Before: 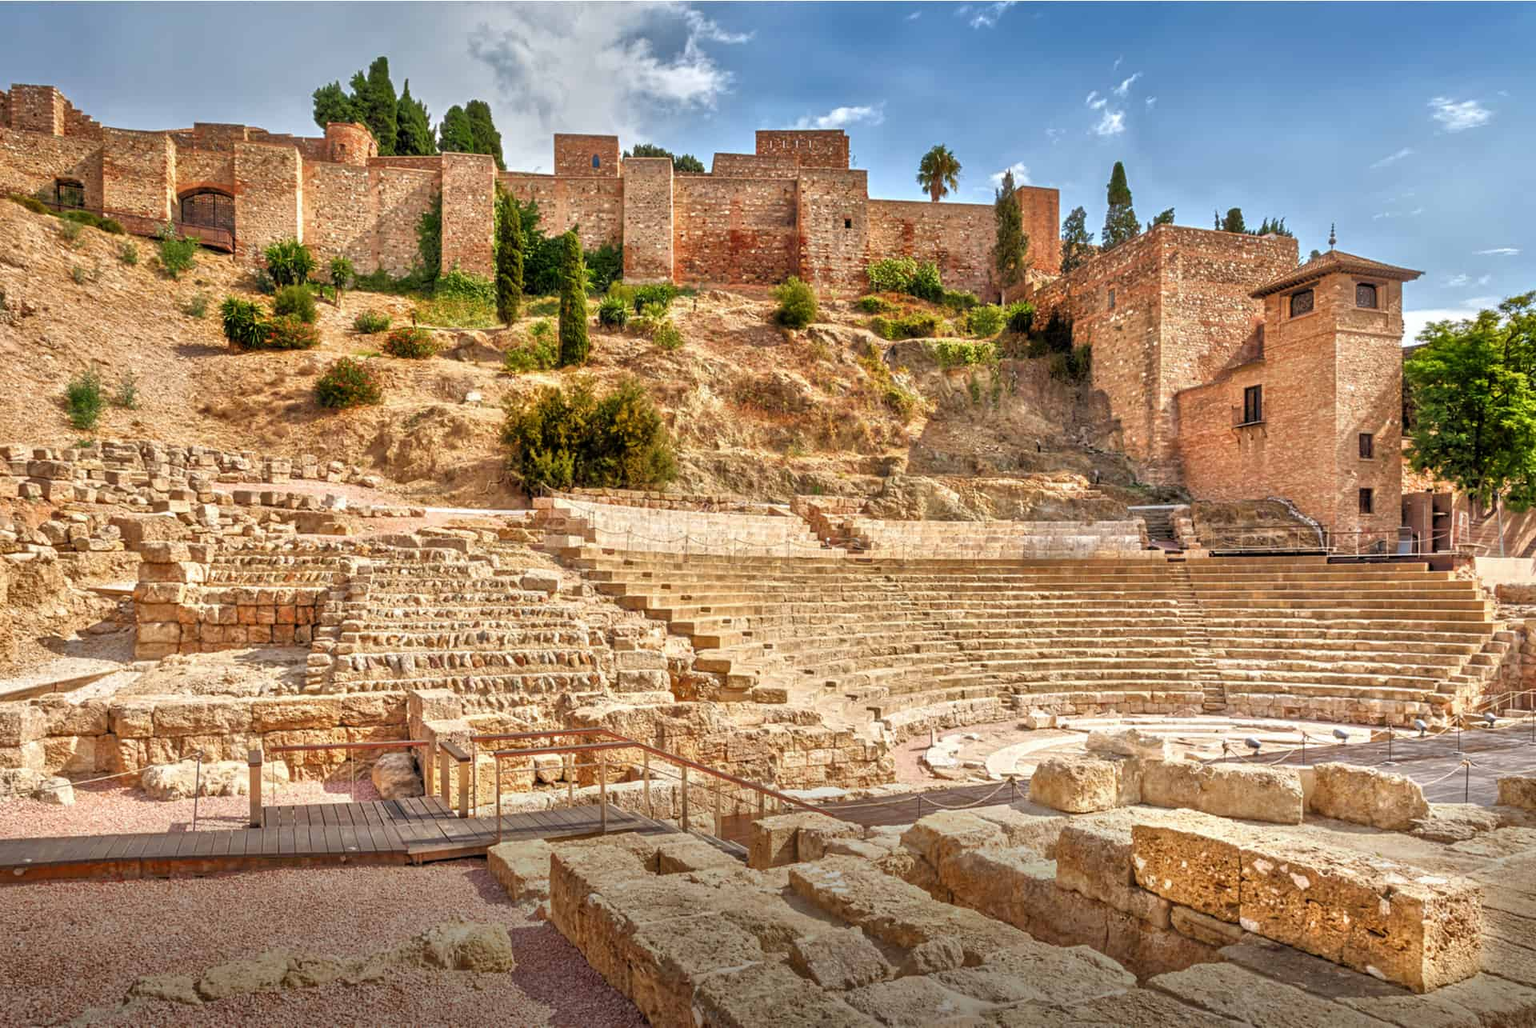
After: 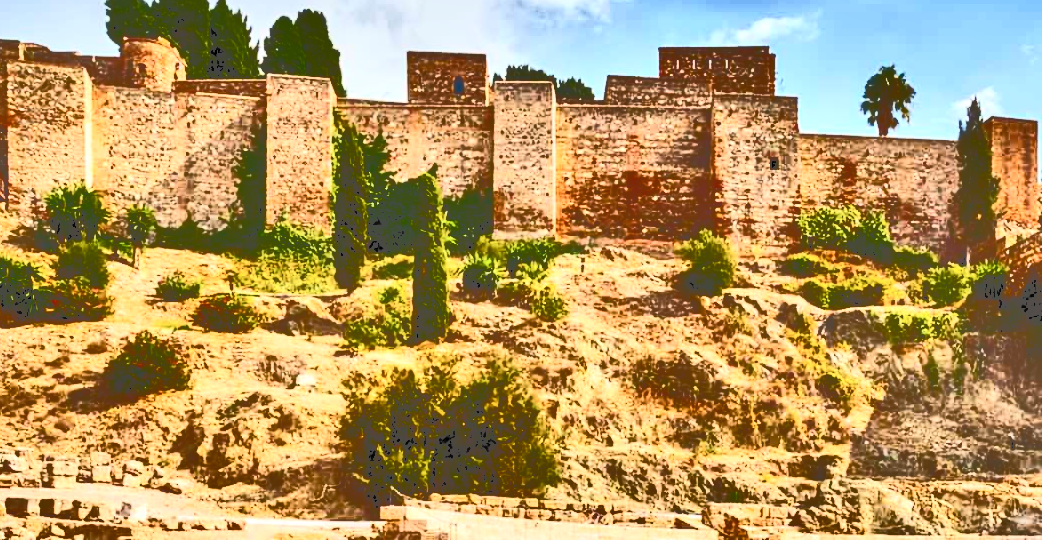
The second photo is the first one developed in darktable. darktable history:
tone curve: curves: ch0 [(0, 0) (0.003, 0.334) (0.011, 0.338) (0.025, 0.338) (0.044, 0.338) (0.069, 0.339) (0.1, 0.342) (0.136, 0.343) (0.177, 0.349) (0.224, 0.36) (0.277, 0.385) (0.335, 0.42) (0.399, 0.465) (0.468, 0.535) (0.543, 0.632) (0.623, 0.73) (0.709, 0.814) (0.801, 0.879) (0.898, 0.935) (1, 1)], color space Lab, independent channels, preserve colors none
base curve: curves: ch0 [(0, 0) (0.297, 0.298) (1, 1)], preserve colors none
tone equalizer: on, module defaults
shadows and highlights: low approximation 0.01, soften with gaussian
crop: left 14.924%, top 9.047%, right 30.799%, bottom 48.868%
contrast brightness saturation: contrast 0.503, saturation -0.102
color balance rgb: perceptual saturation grading › global saturation 29.73%, global vibrance 20%
